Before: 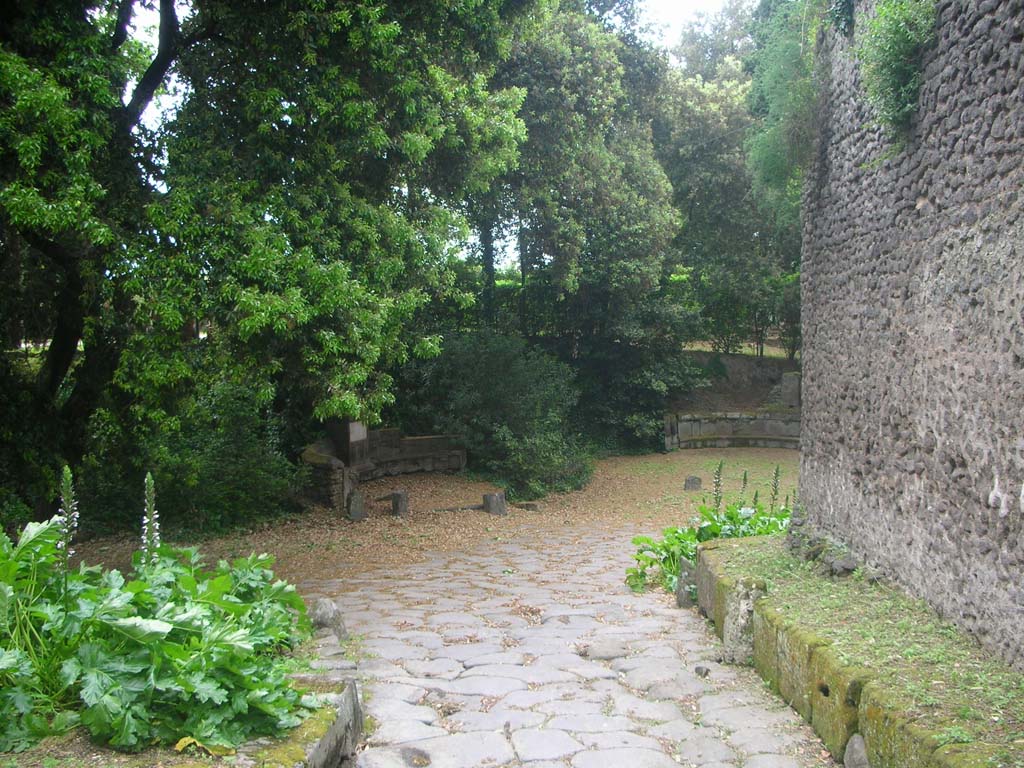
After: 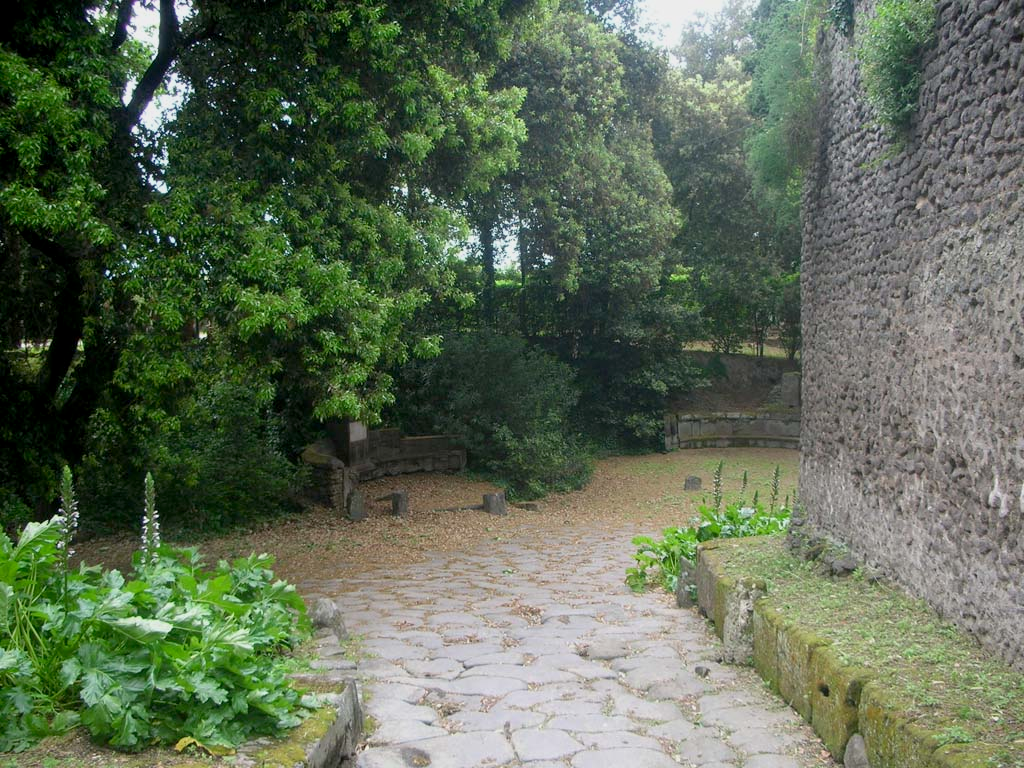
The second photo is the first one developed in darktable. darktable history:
exposure: black level correction 0.006, exposure -0.22 EV, compensate exposure bias true, compensate highlight preservation false
